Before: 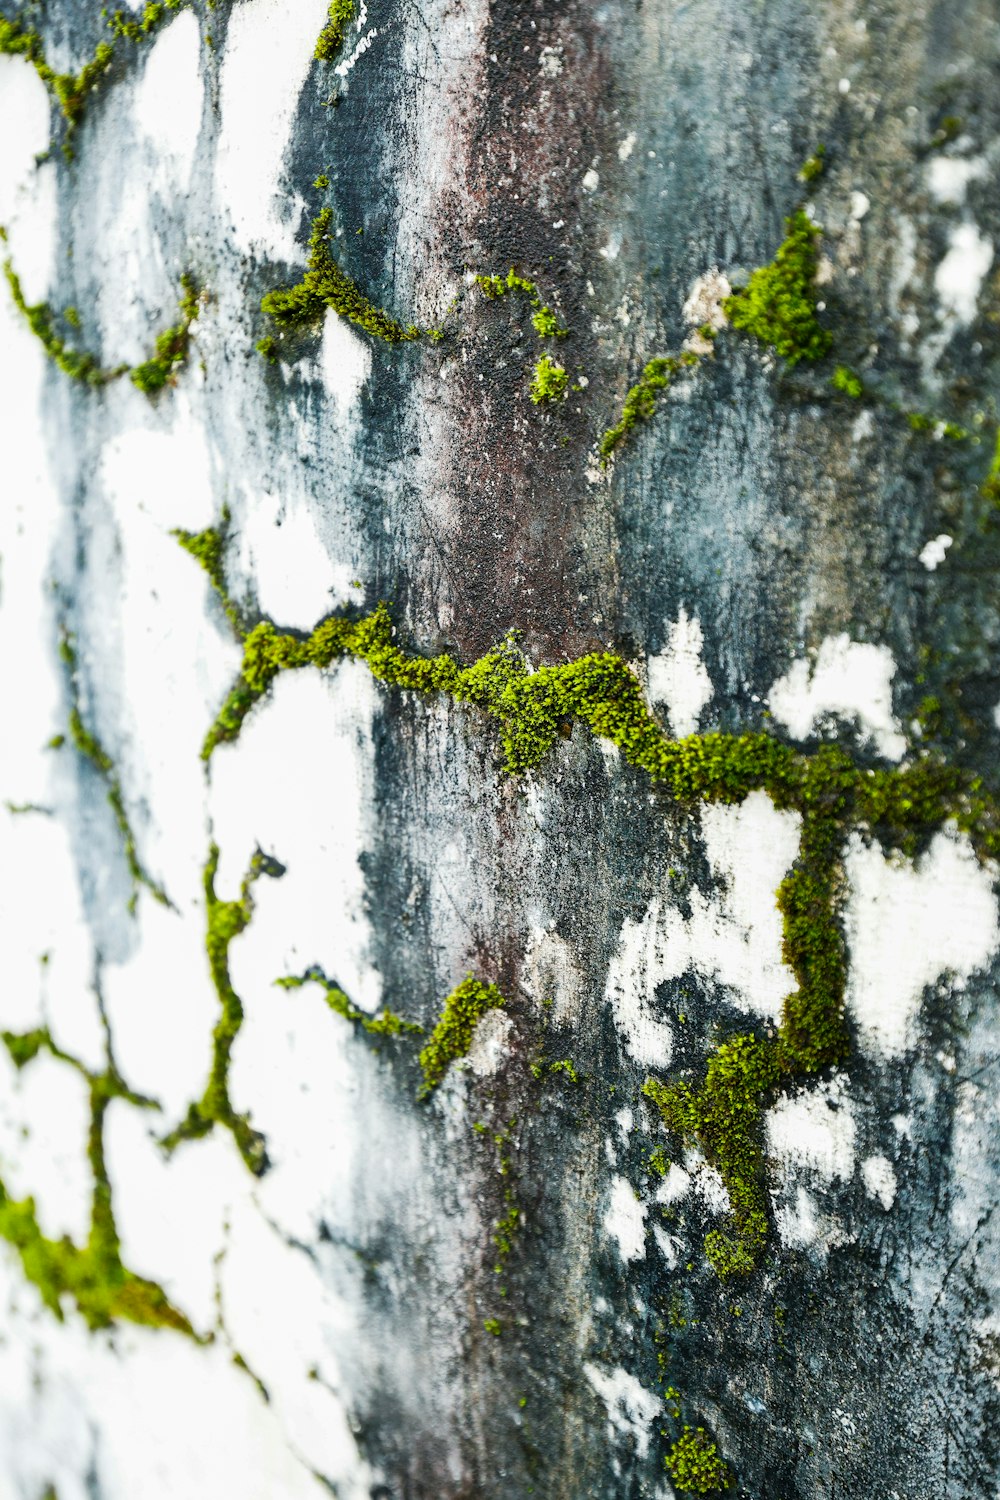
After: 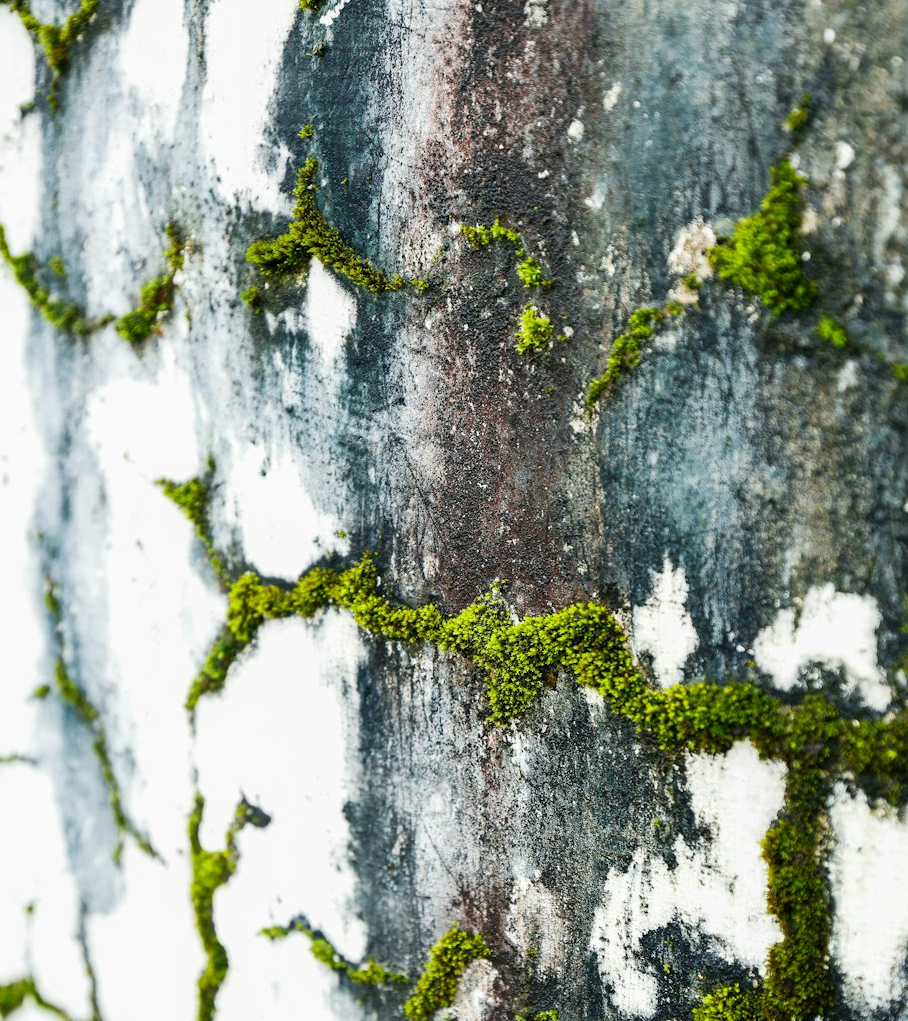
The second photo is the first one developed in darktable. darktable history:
crop: left 1.585%, top 3.362%, right 7.61%, bottom 28.514%
